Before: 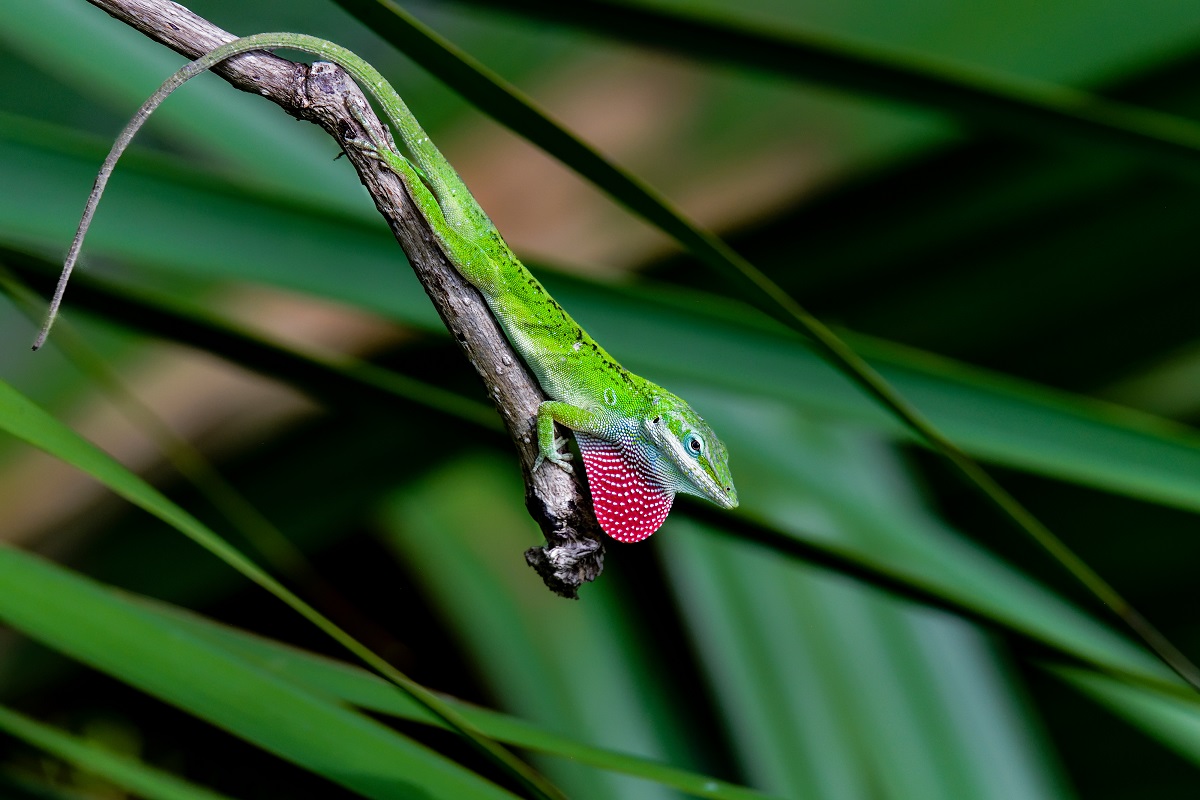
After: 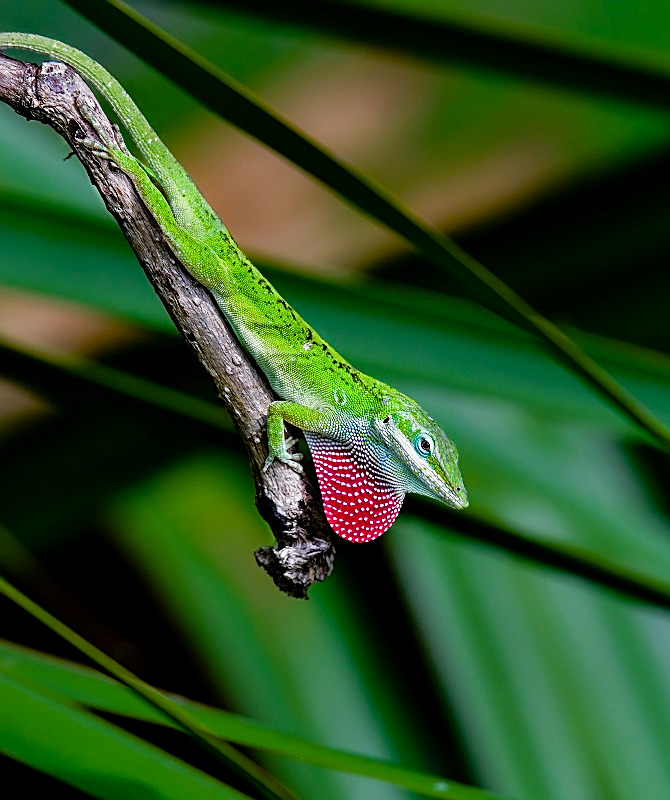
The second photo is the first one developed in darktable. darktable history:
color balance rgb: power › chroma 0.26%, power › hue 62.29°, perceptual saturation grading › global saturation 20%, perceptual saturation grading › highlights -25.609%, perceptual saturation grading › shadows 25.128%, perceptual brilliance grading › global brilliance 2.654%, perceptual brilliance grading › highlights -2.523%, perceptual brilliance grading › shadows 3.474%
sharpen: on, module defaults
crop and rotate: left 22.535%, right 21.584%
